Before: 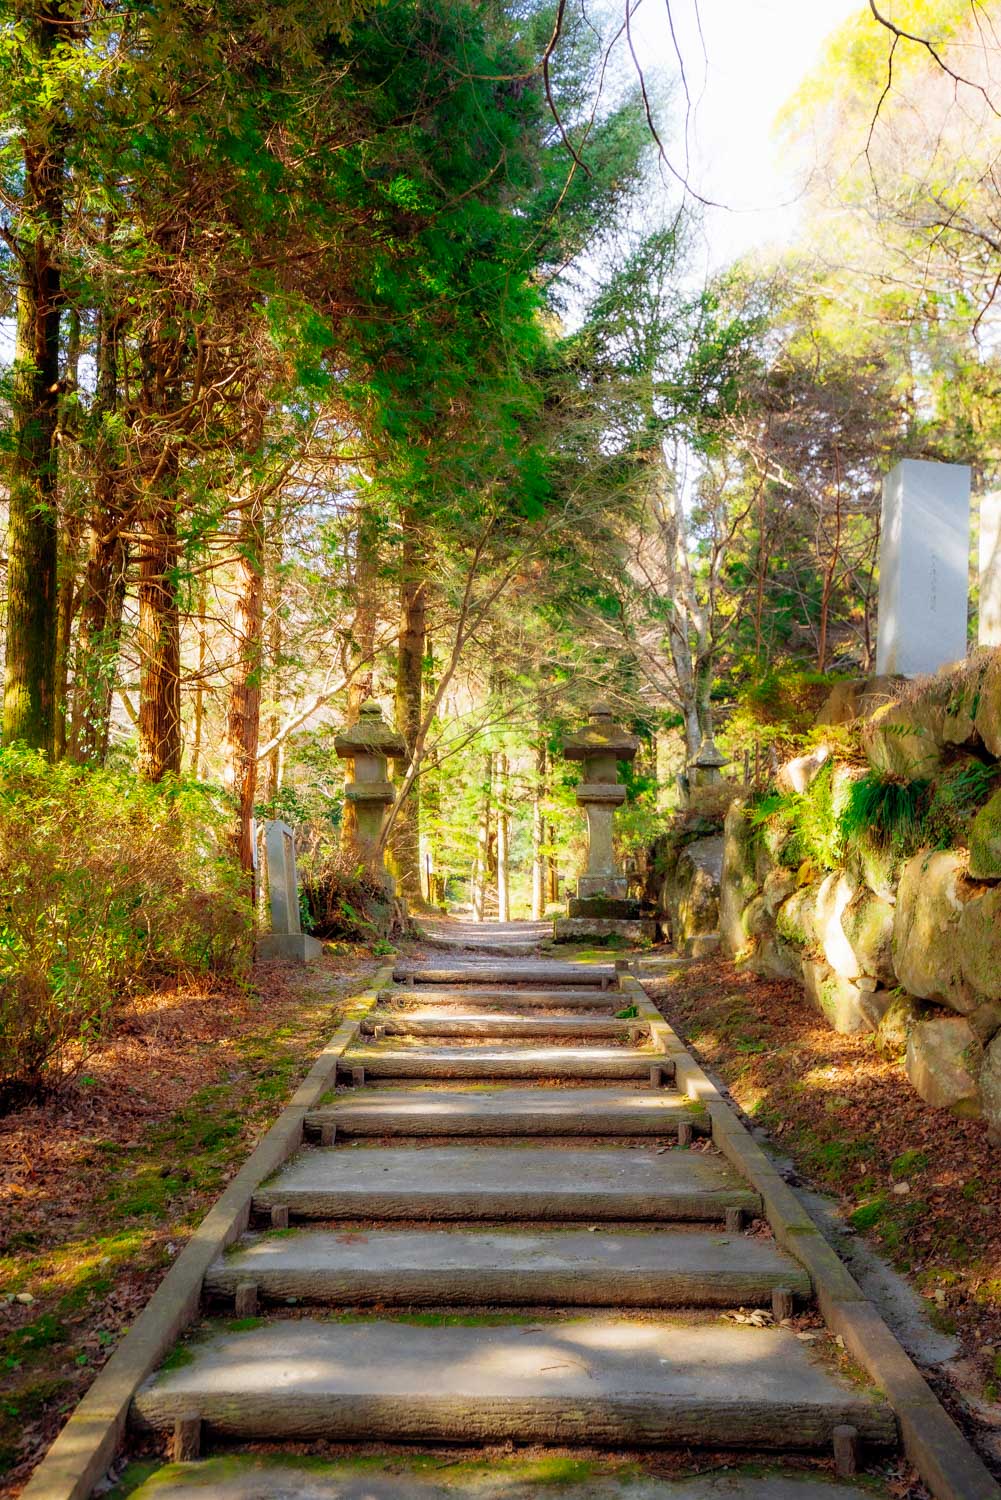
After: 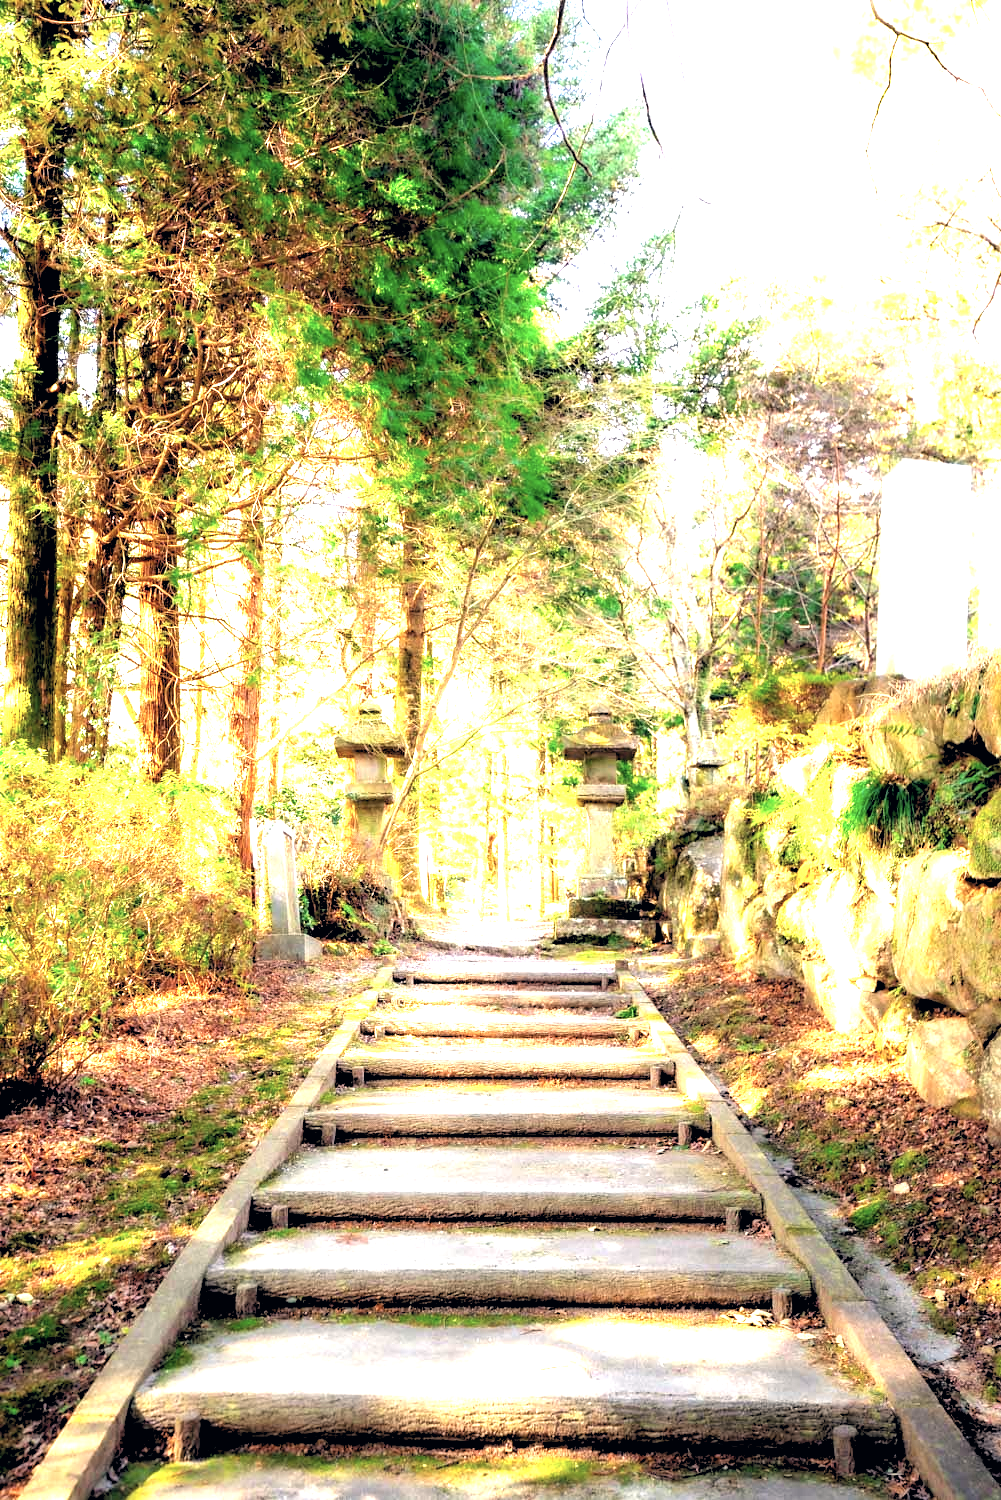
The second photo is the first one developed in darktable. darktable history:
color correction: highlights a* 2.75, highlights b* 5, shadows a* -2.04, shadows b* -4.84, saturation 0.8
exposure: black level correction 0, exposure 1.975 EV, compensate exposure bias true, compensate highlight preservation false
rgb levels: levels [[0.034, 0.472, 0.904], [0, 0.5, 1], [0, 0.5, 1]]
